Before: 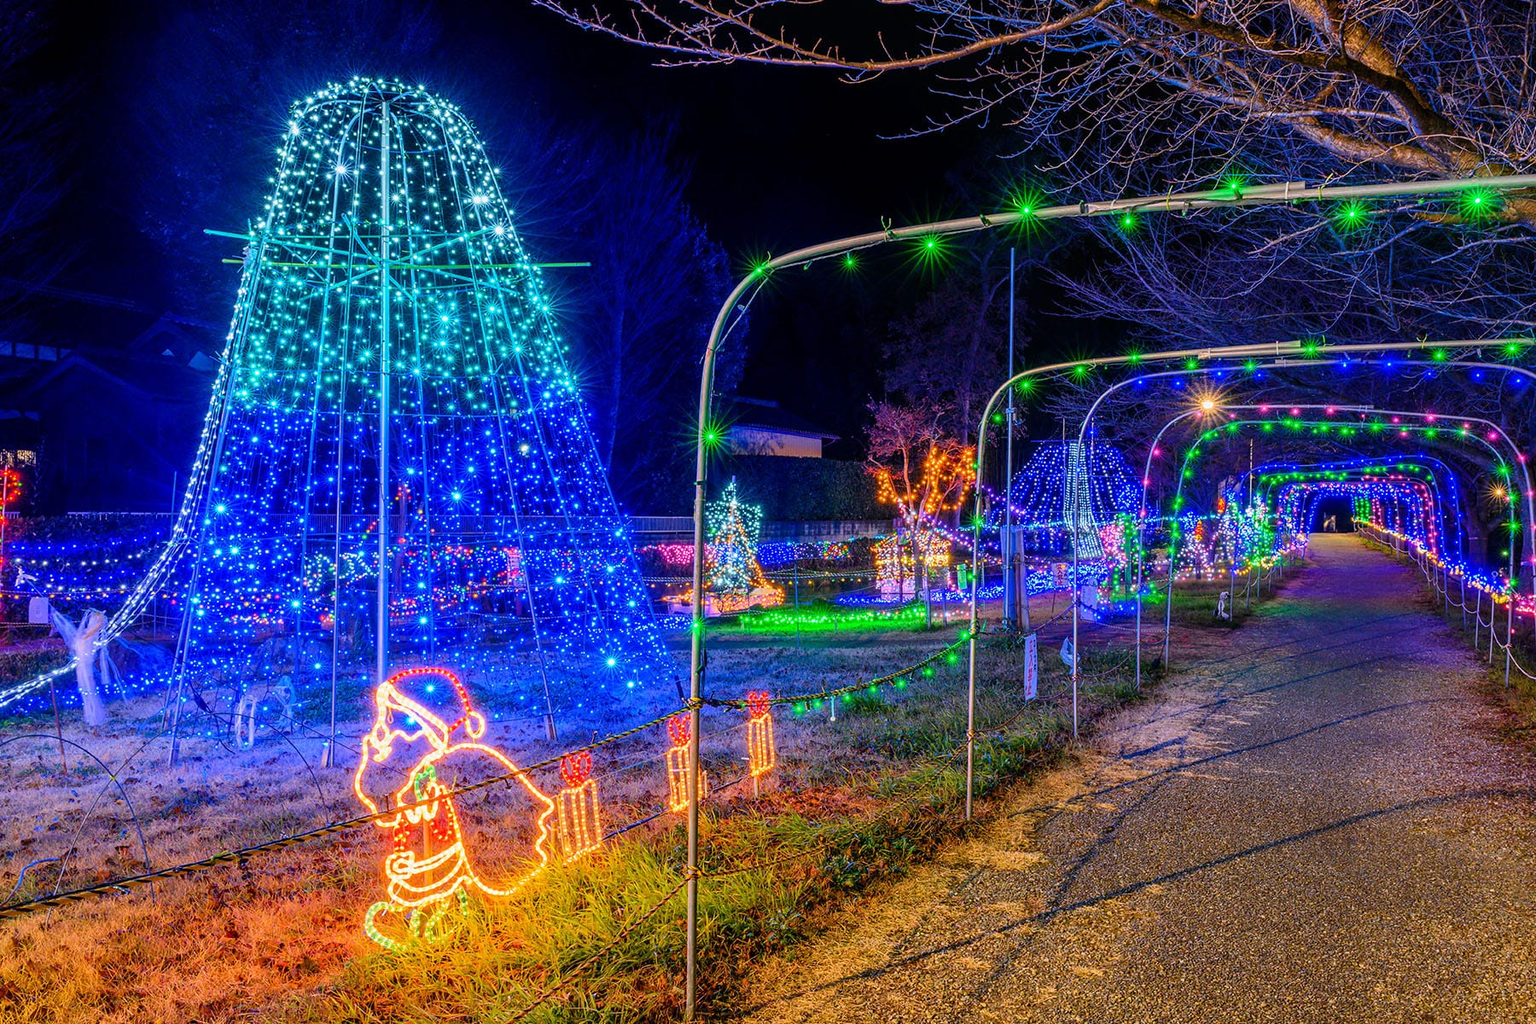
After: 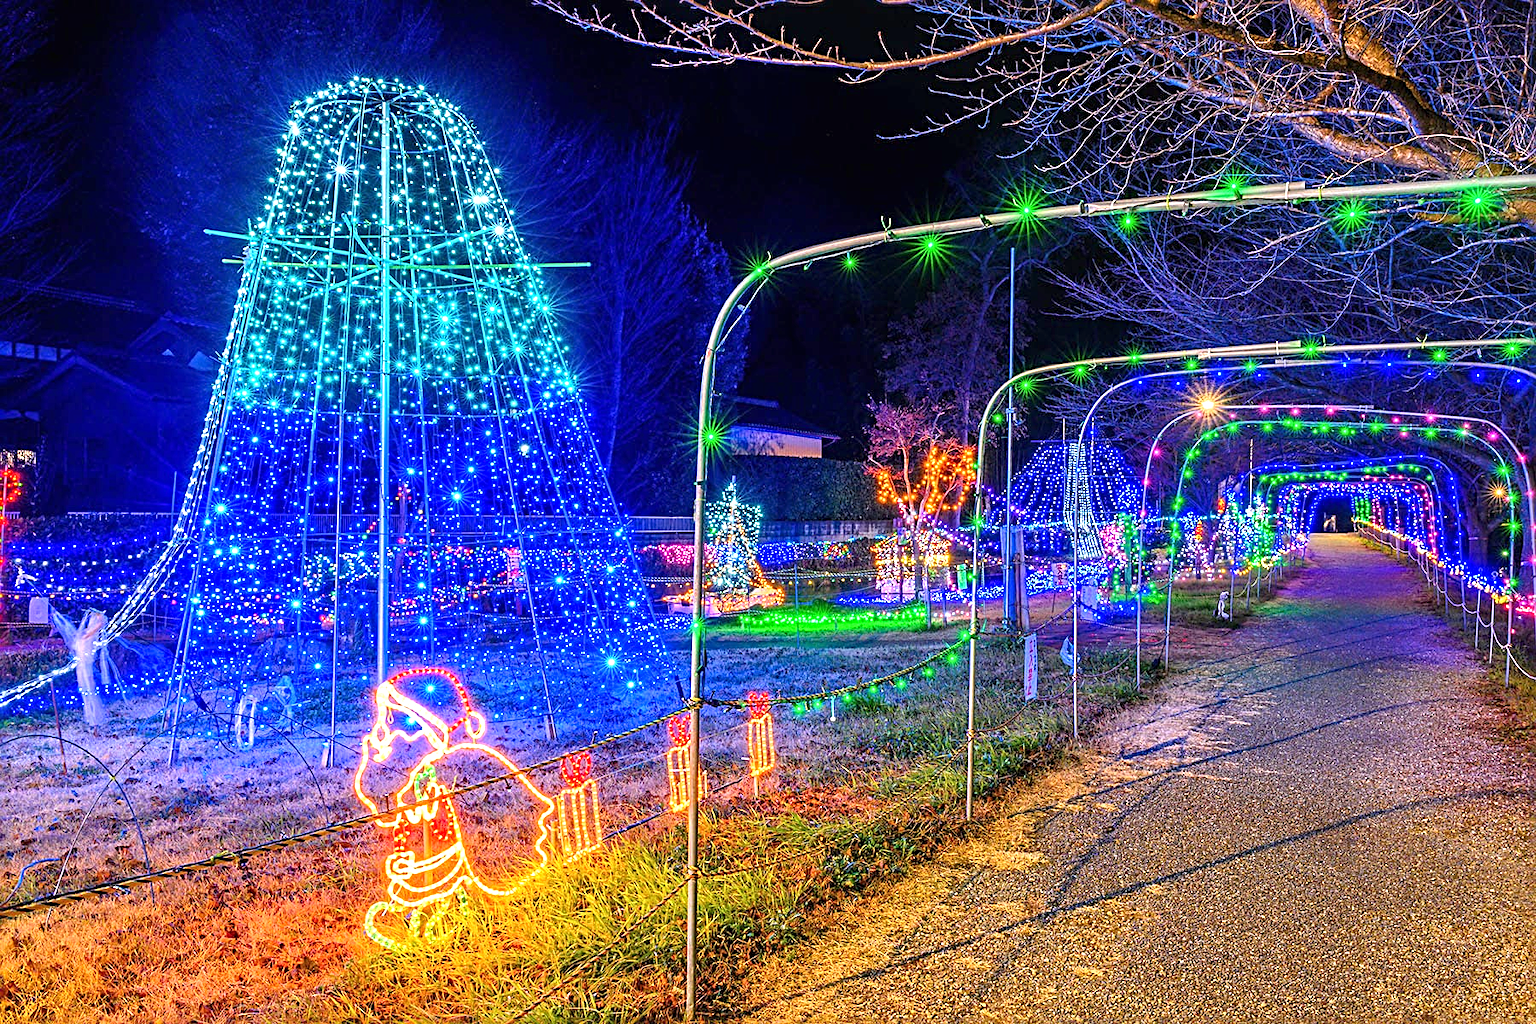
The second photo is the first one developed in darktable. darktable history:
sharpen: radius 3.091
exposure: black level correction 0, exposure 1.2 EV, compensate exposure bias true, compensate highlight preservation false
tone equalizer: -8 EV -0.002 EV, -7 EV 0.005 EV, -6 EV -0.017 EV, -5 EV 0.011 EV, -4 EV -0.011 EV, -3 EV 0.011 EV, -2 EV -0.064 EV, -1 EV -0.27 EV, +0 EV -0.56 EV
